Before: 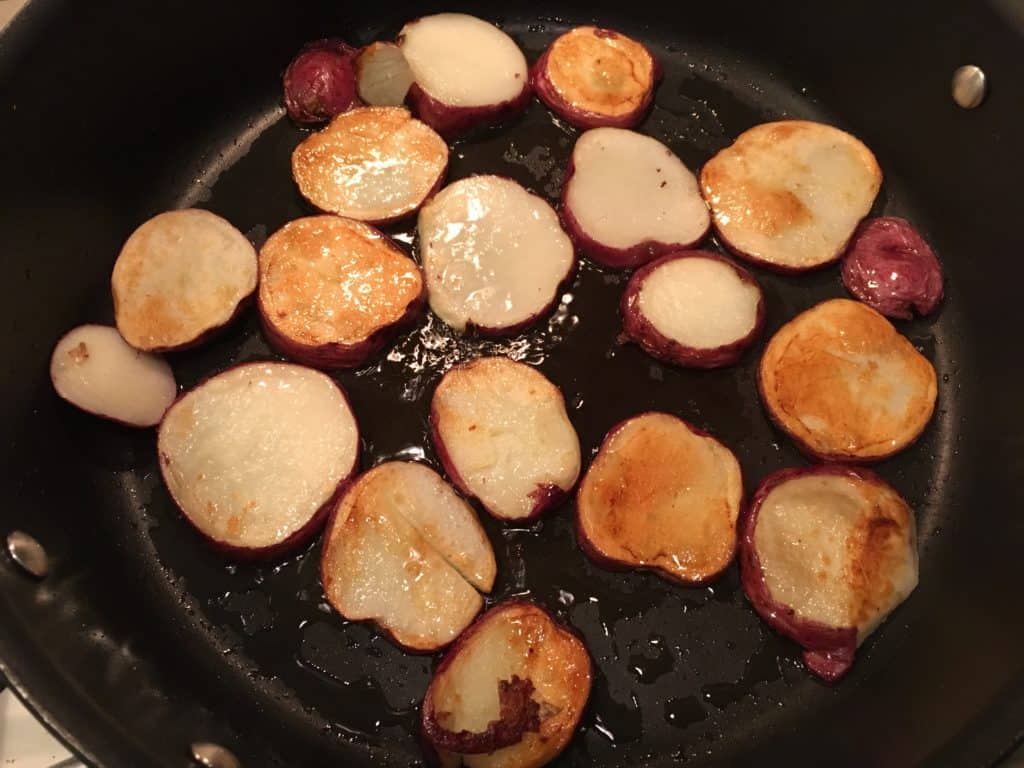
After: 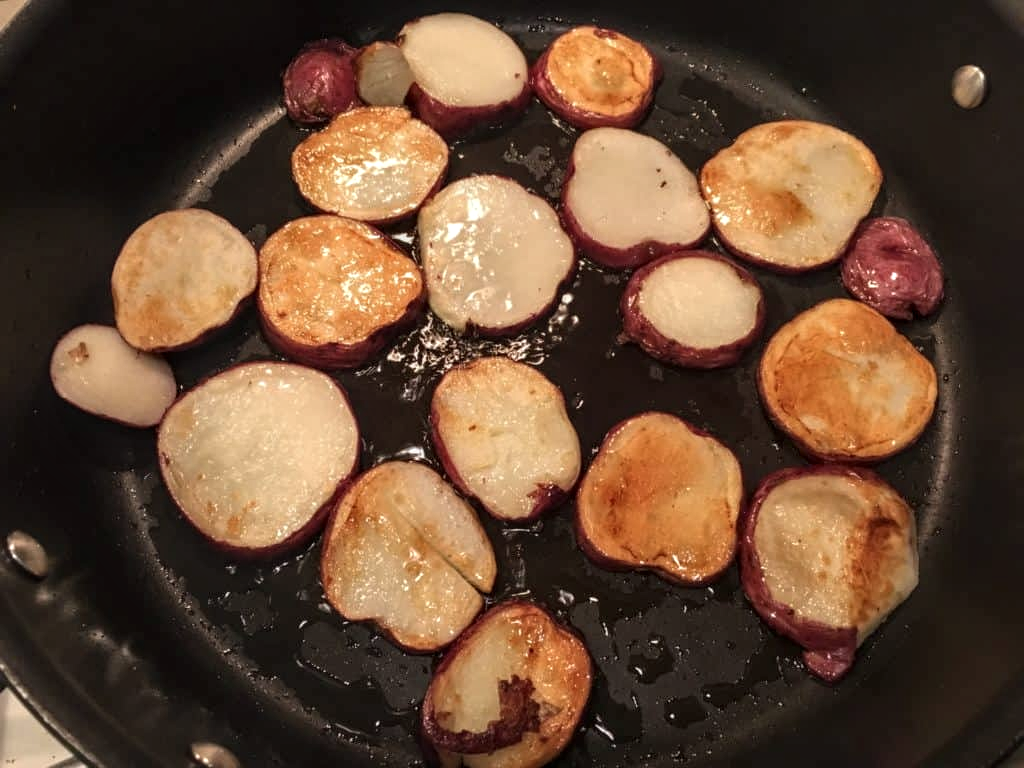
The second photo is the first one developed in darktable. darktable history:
local contrast: highlights 62%, detail 143%, midtone range 0.423
contrast brightness saturation: saturation -0.062
